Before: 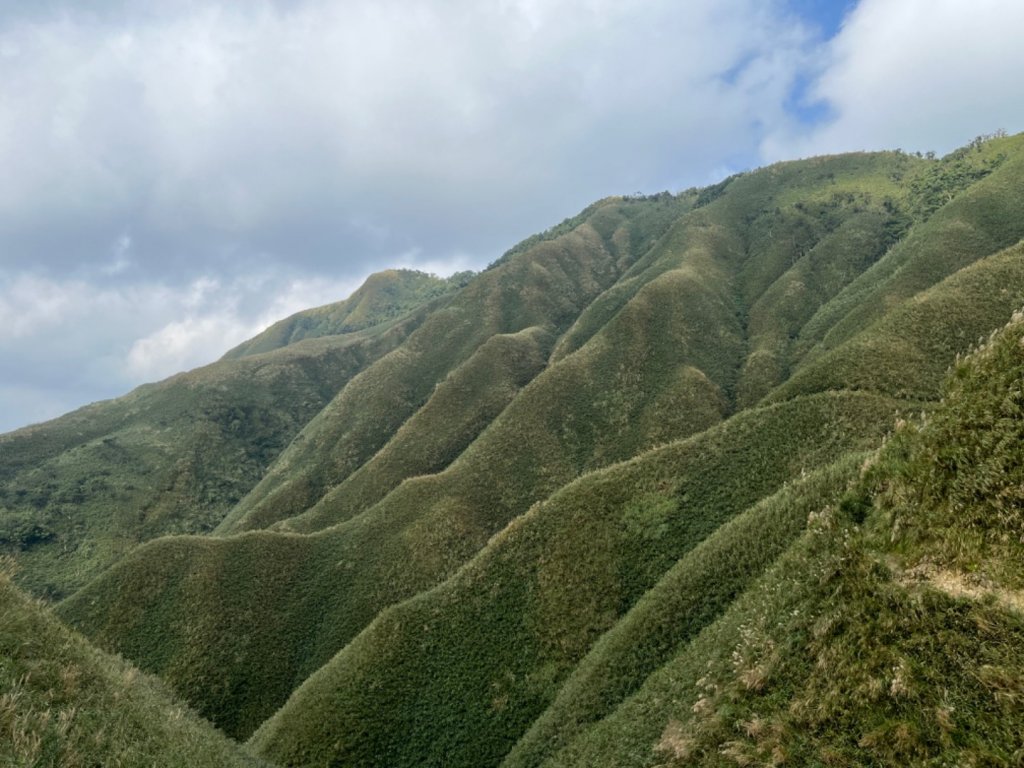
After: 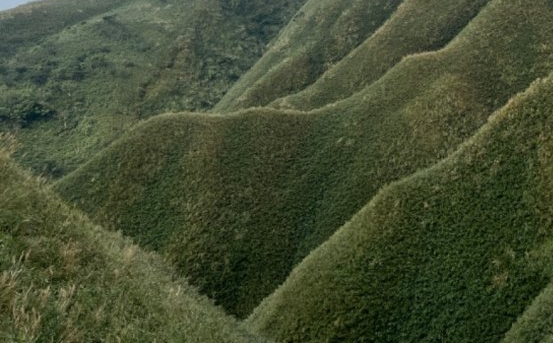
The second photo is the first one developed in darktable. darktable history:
crop and rotate: top 55.092%, right 45.967%, bottom 0.119%
